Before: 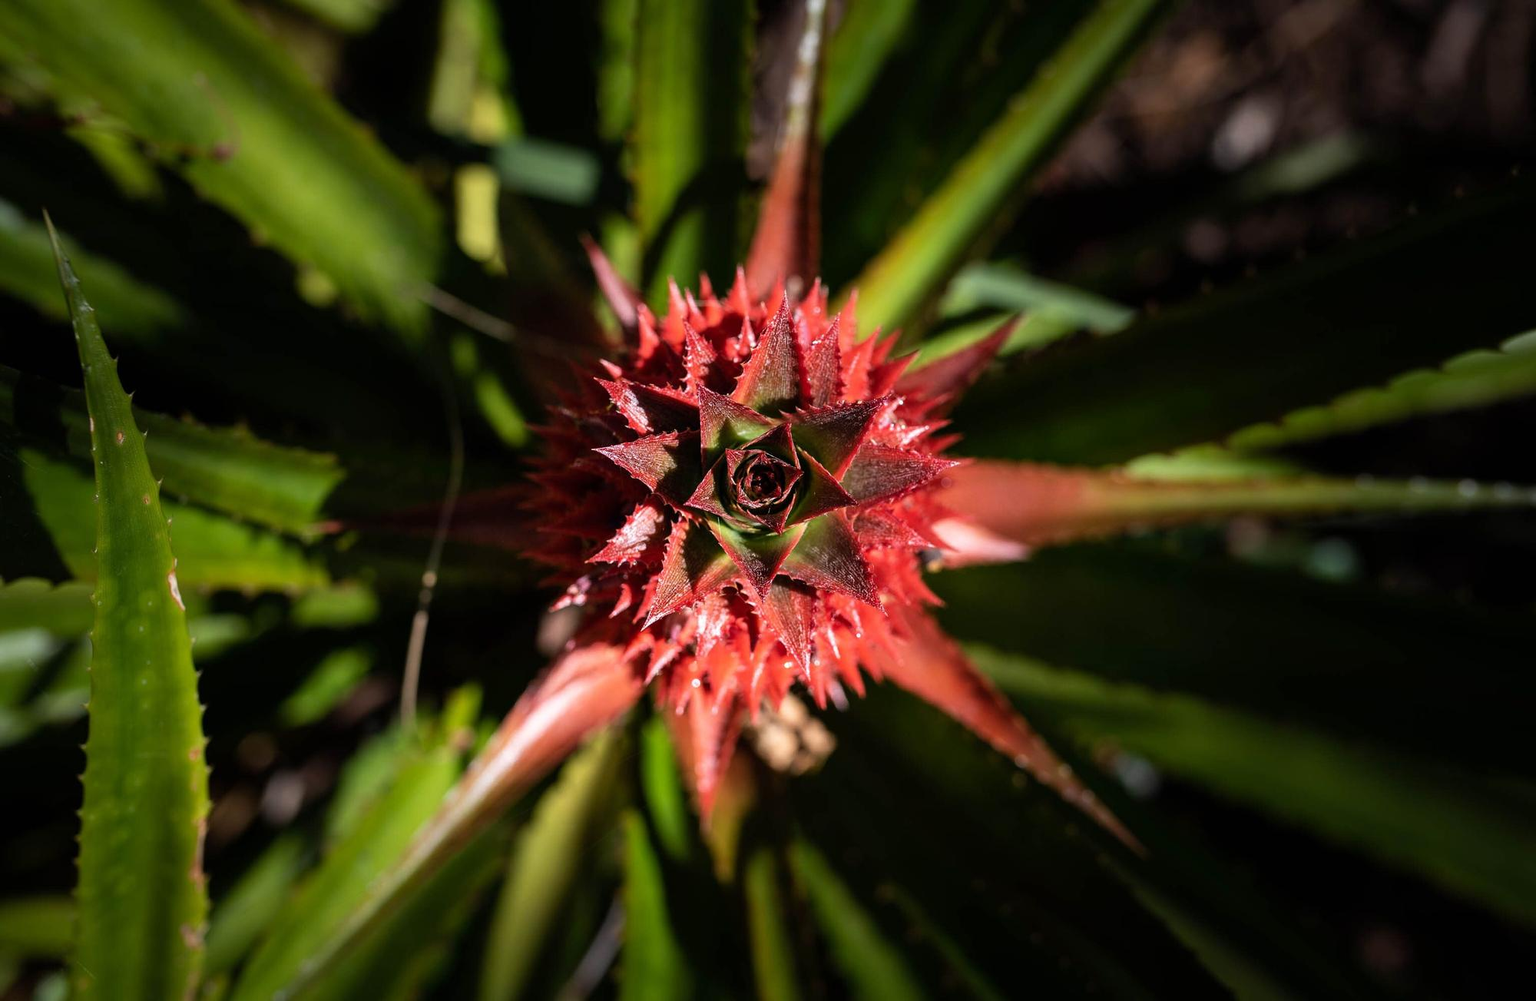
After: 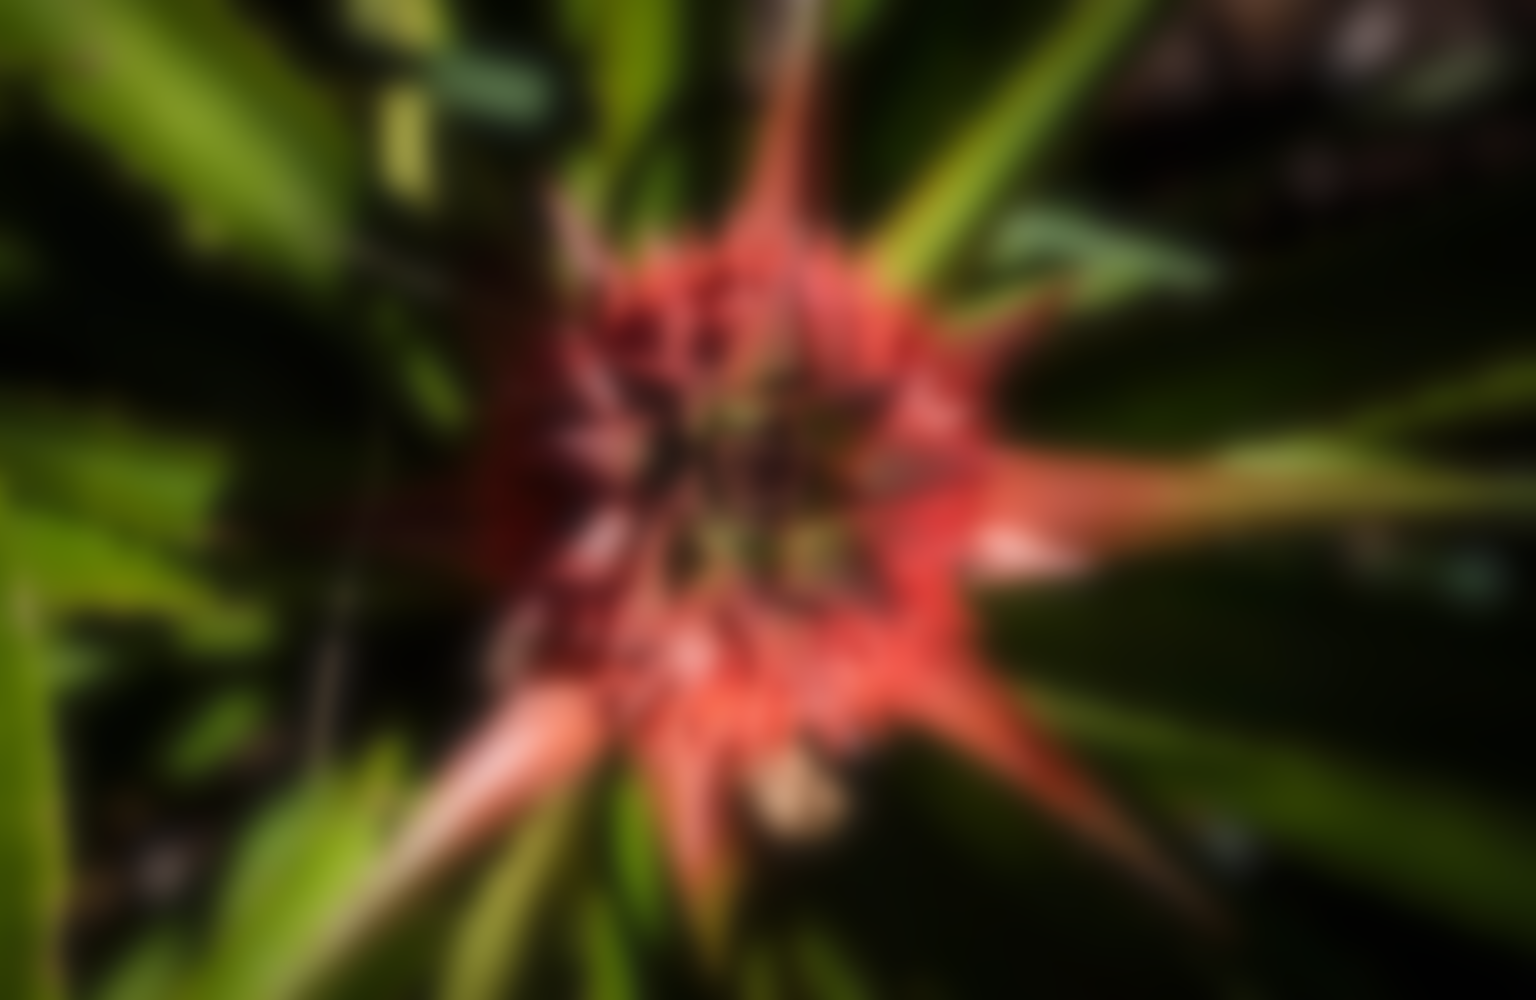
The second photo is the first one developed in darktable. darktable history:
white balance: emerald 1
sharpen: amount 2
lowpass: radius 16, unbound 0
crop and rotate: left 10.071%, top 10.071%, right 10.02%, bottom 10.02%
